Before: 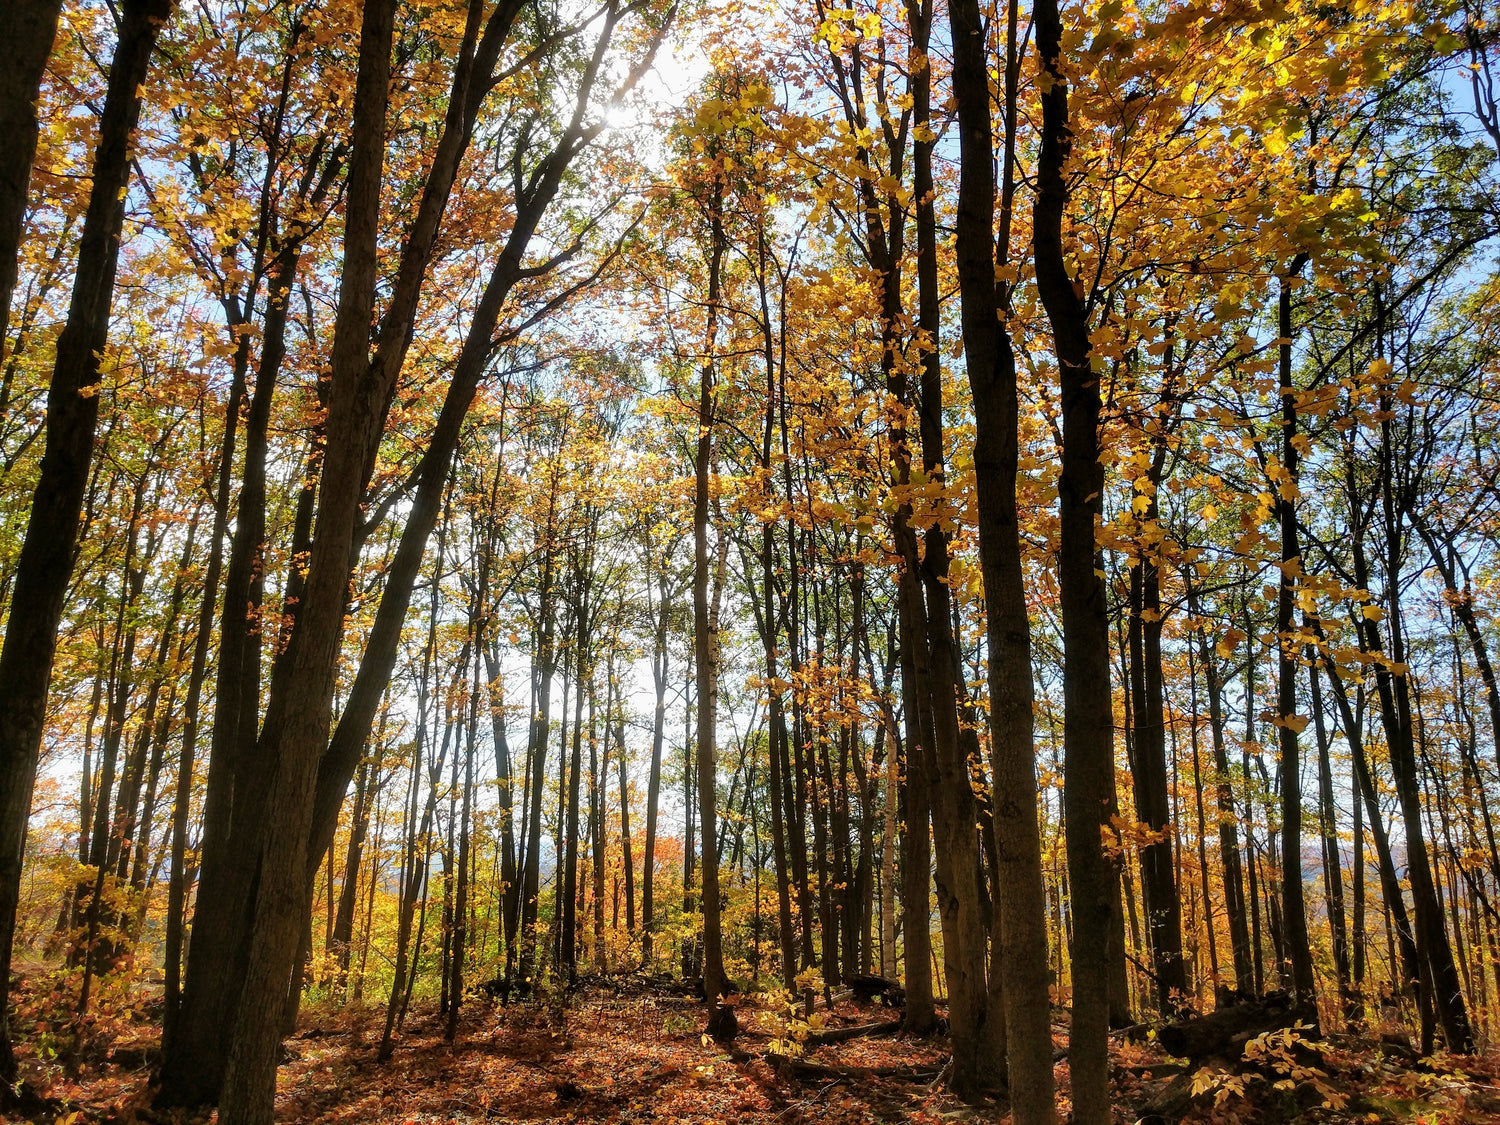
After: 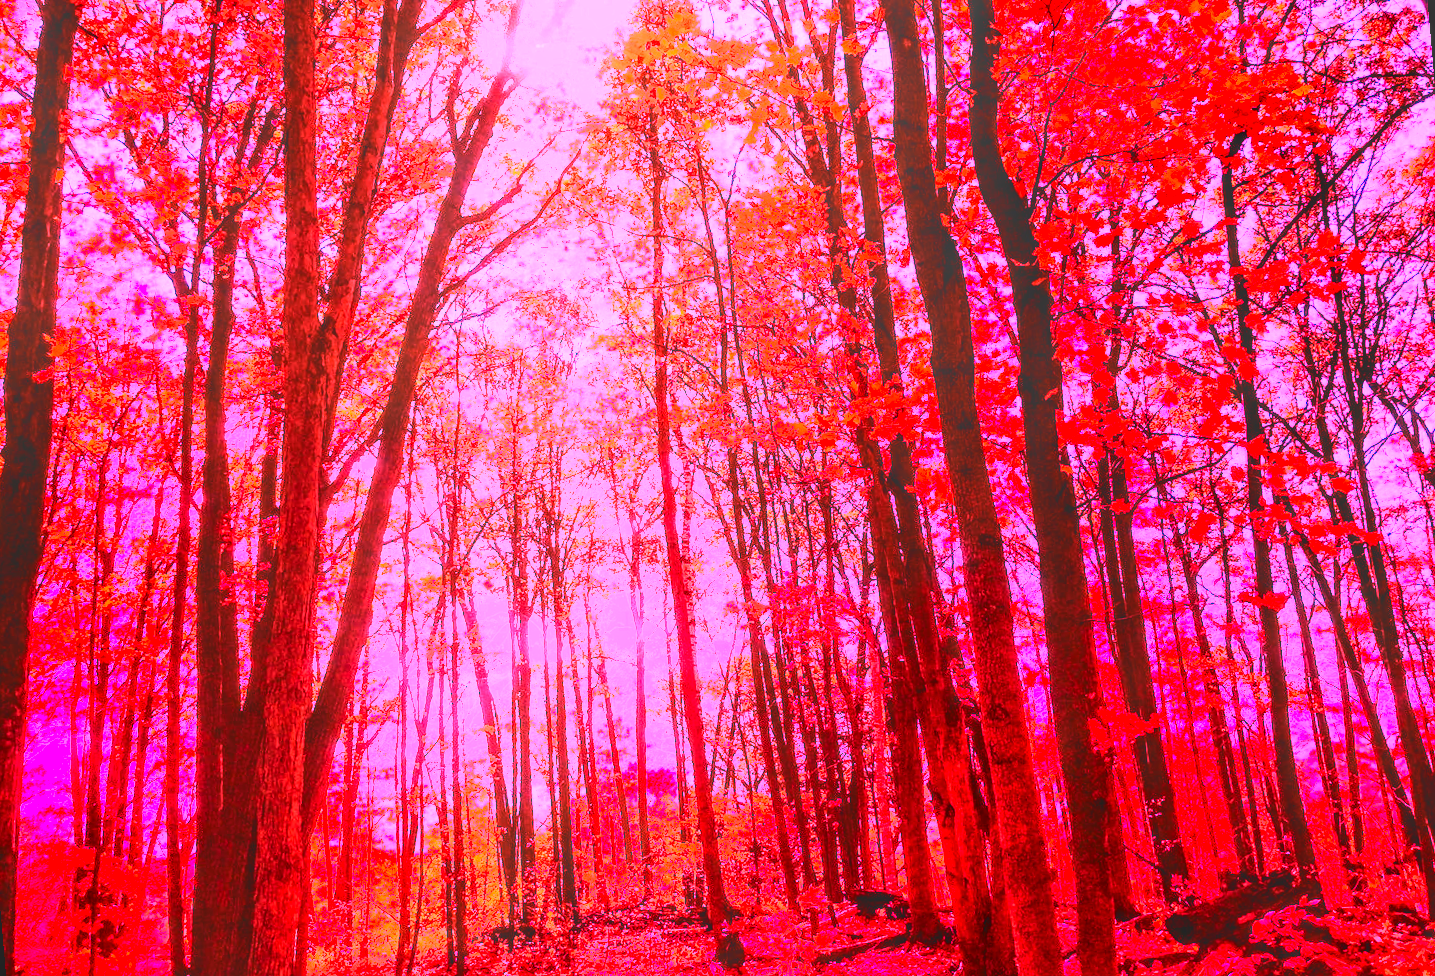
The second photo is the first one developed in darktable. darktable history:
contrast brightness saturation: contrast 0.1, brightness -0.26, saturation 0.14
rotate and perspective: rotation -5°, crop left 0.05, crop right 0.952, crop top 0.11, crop bottom 0.89
local contrast: on, module defaults
white balance: red 4.26, blue 1.802
